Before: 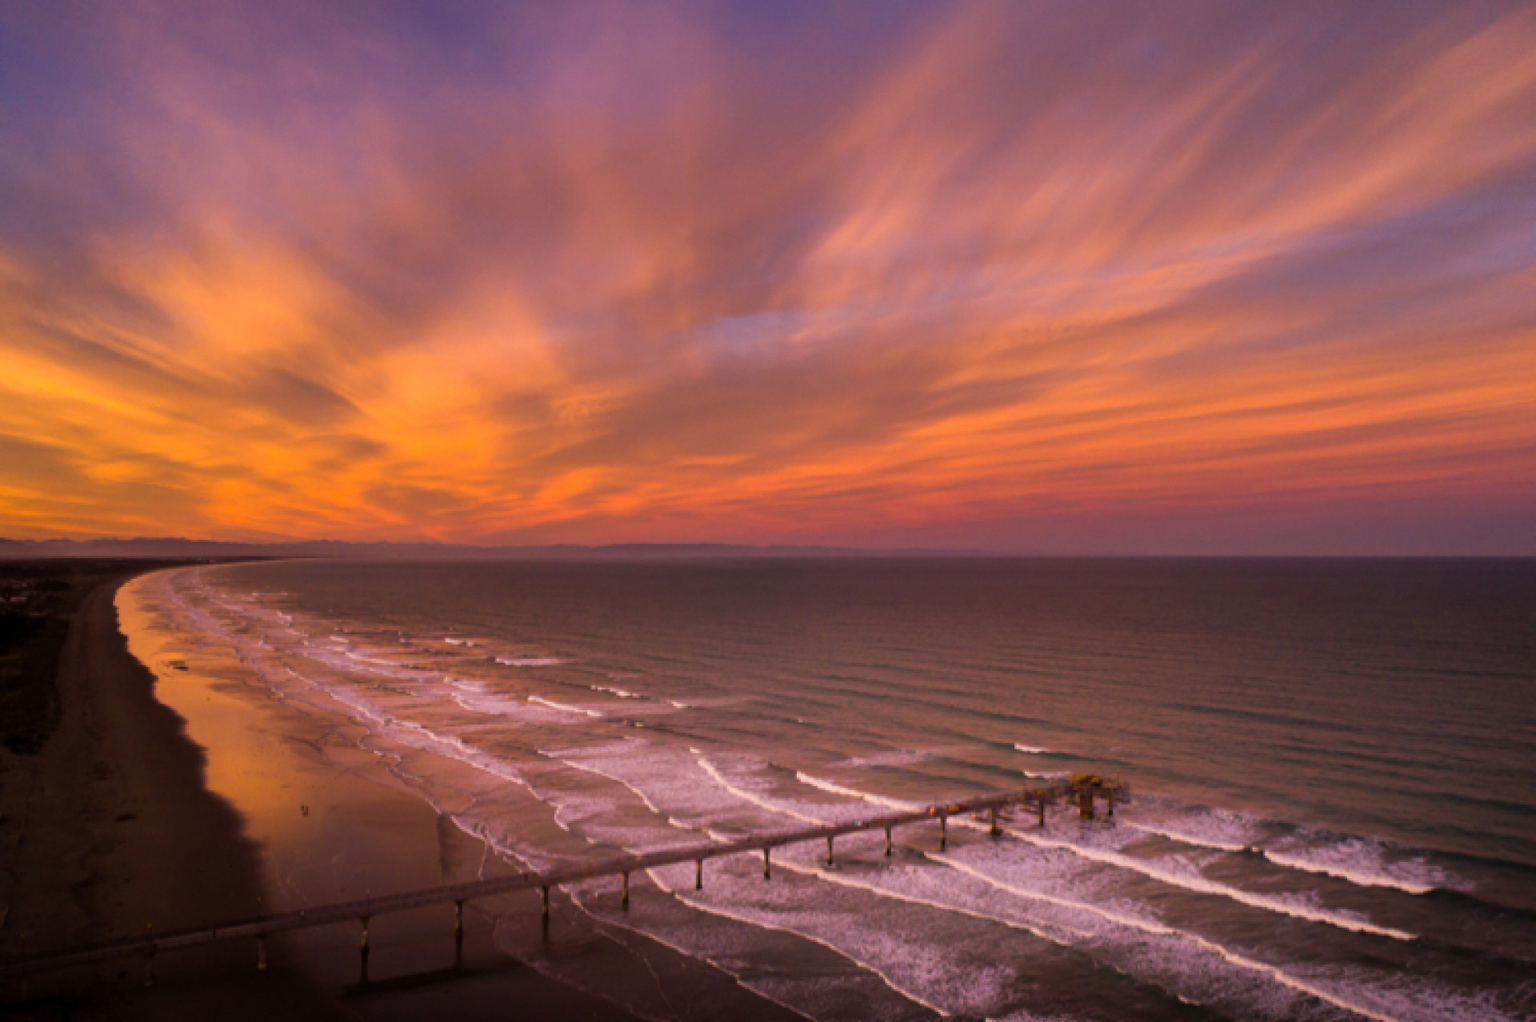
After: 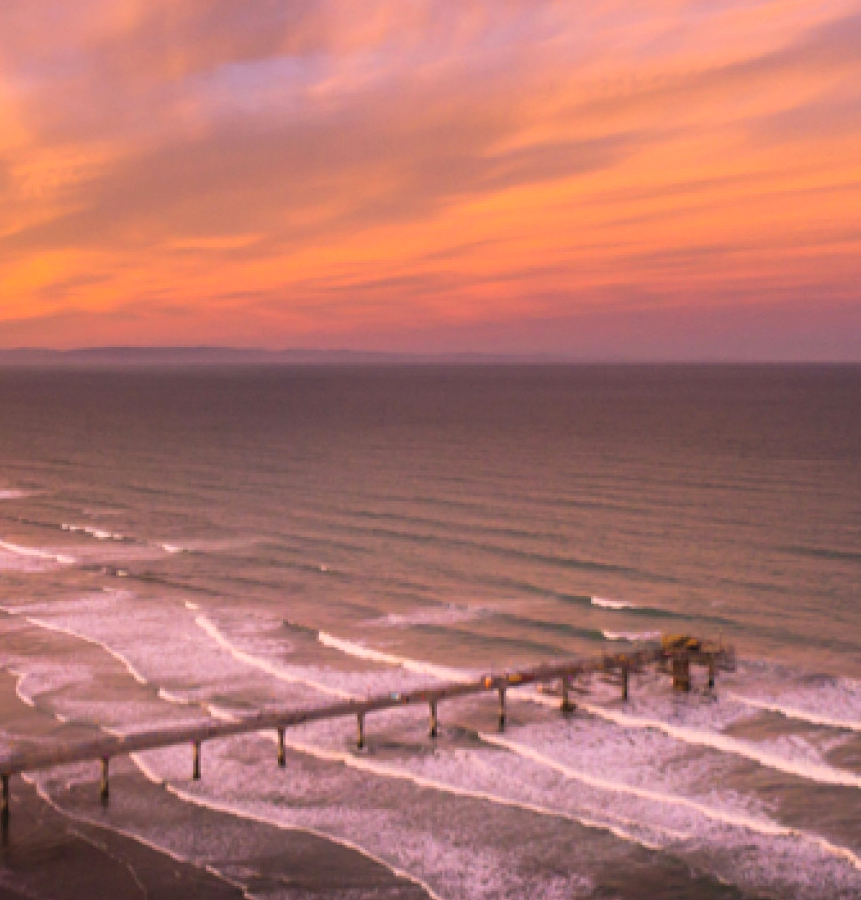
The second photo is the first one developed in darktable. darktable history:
crop: left 35.261%, top 26.114%, right 19.87%, bottom 3.394%
contrast brightness saturation: contrast 0.144, brightness 0.225
